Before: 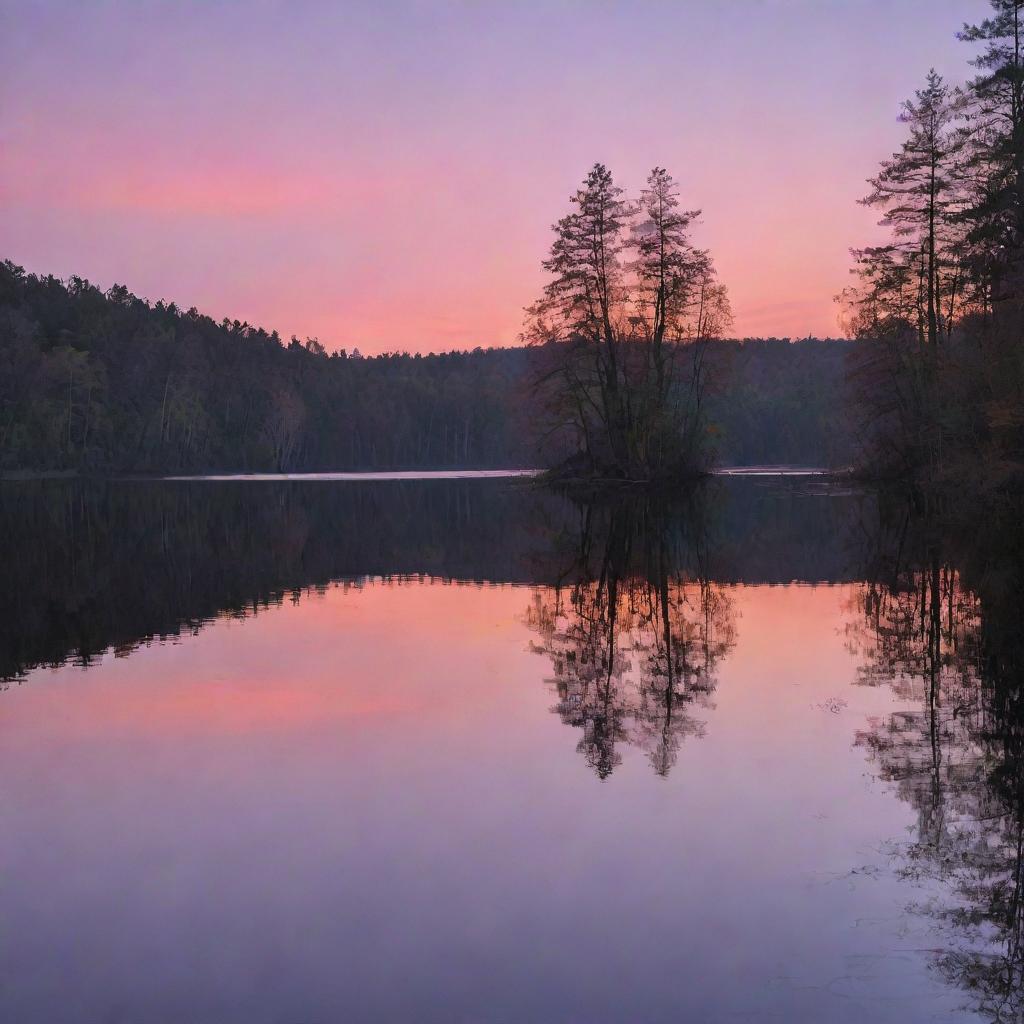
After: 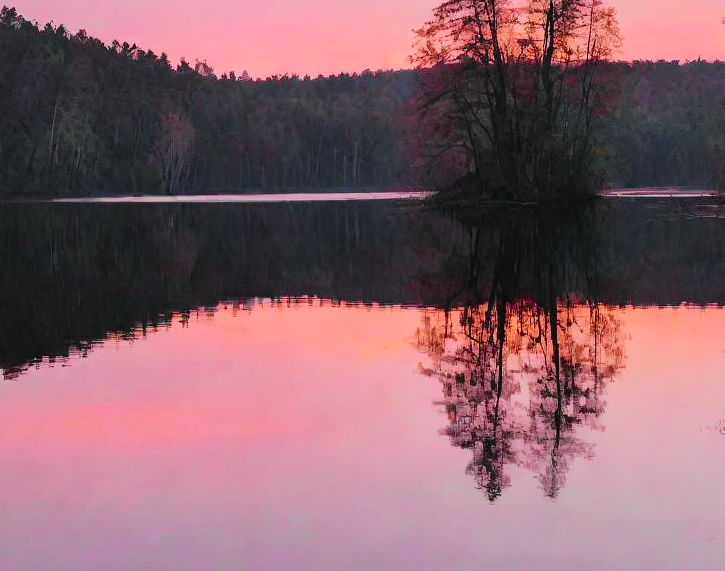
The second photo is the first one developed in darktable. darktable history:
filmic rgb: black relative exposure -7.65 EV, white relative exposure 4.56 EV, threshold 5.94 EV, hardness 3.61, preserve chrominance no, color science v5 (2021), contrast in shadows safe, contrast in highlights safe, enable highlight reconstruction true
shadows and highlights: shadows 25.38, highlights -24.23
crop: left 10.892%, top 27.173%, right 18.239%, bottom 16.99%
tone curve: curves: ch0 [(0, 0.012) (0.144, 0.137) (0.326, 0.386) (0.489, 0.573) (0.656, 0.763) (0.849, 0.902) (1, 0.974)]; ch1 [(0, 0) (0.366, 0.367) (0.475, 0.453) (0.494, 0.493) (0.504, 0.497) (0.544, 0.579) (0.562, 0.619) (0.622, 0.694) (1, 1)]; ch2 [(0, 0) (0.333, 0.346) (0.375, 0.375) (0.424, 0.43) (0.476, 0.492) (0.502, 0.503) (0.533, 0.541) (0.572, 0.615) (0.605, 0.656) (0.641, 0.709) (1, 1)], color space Lab, independent channels
